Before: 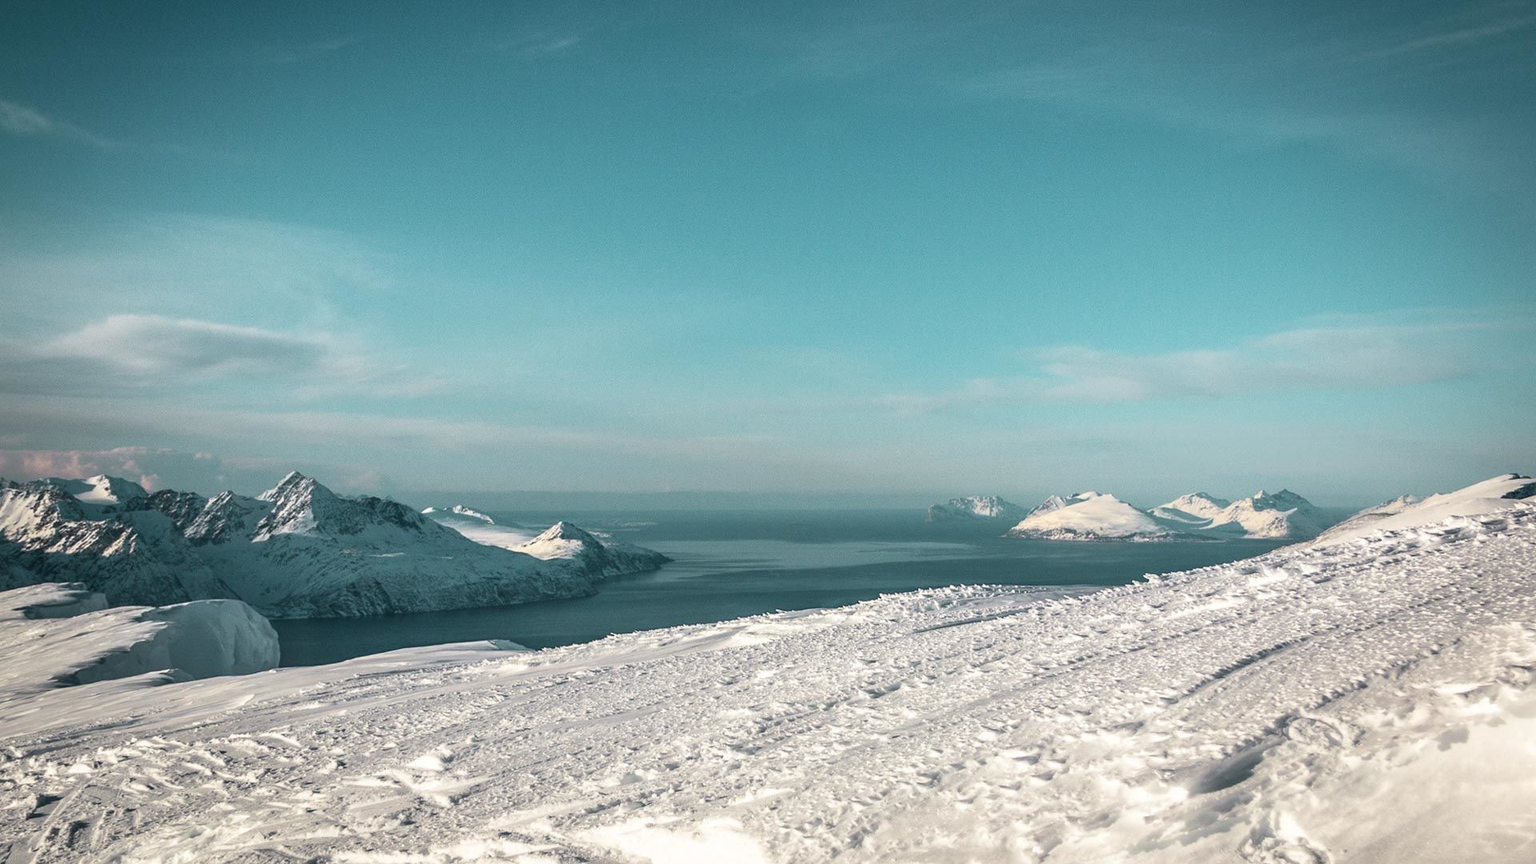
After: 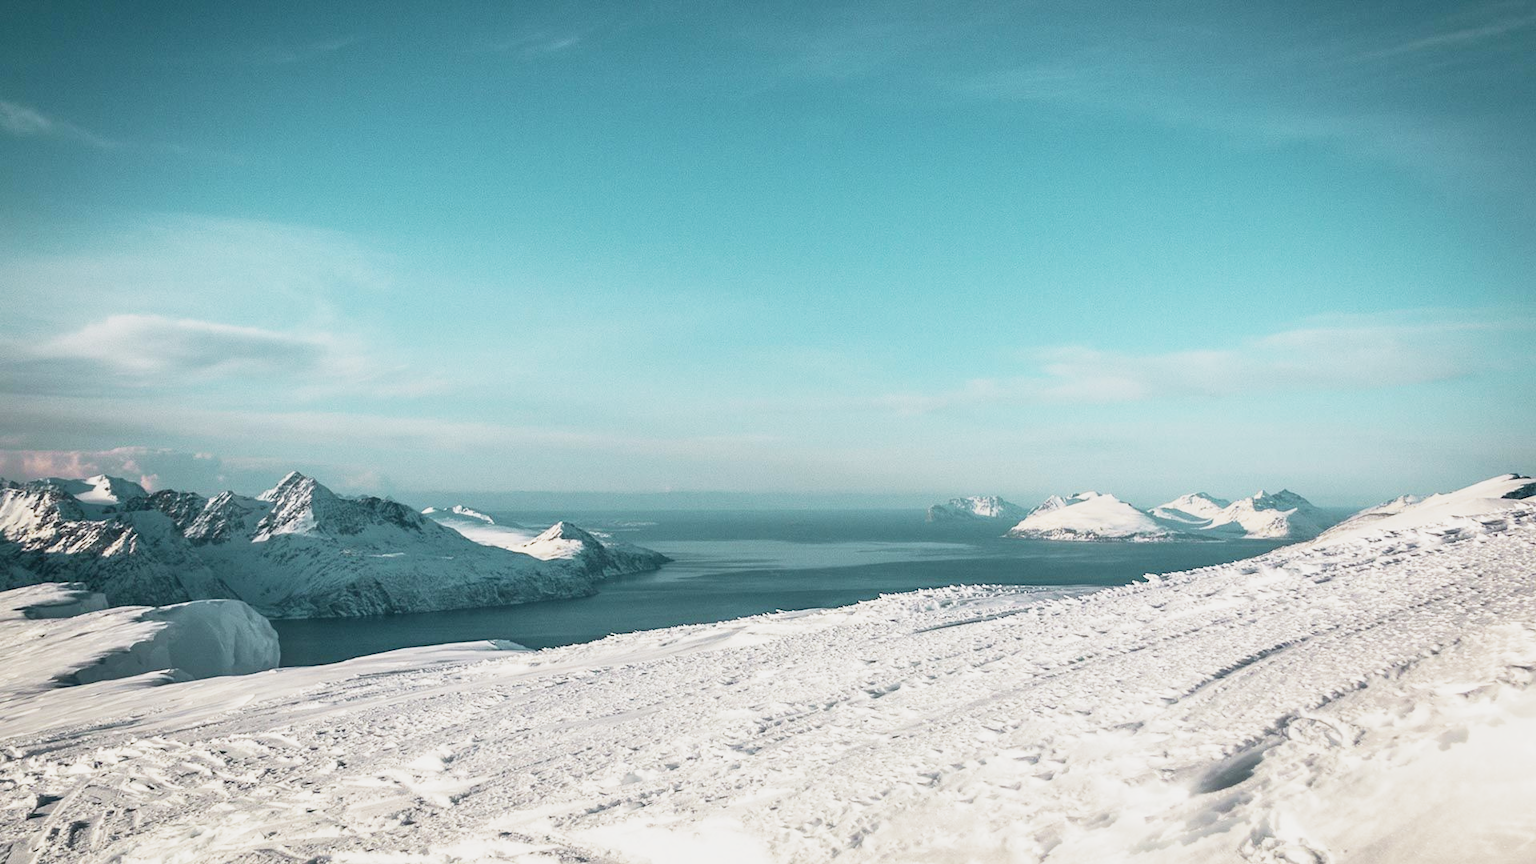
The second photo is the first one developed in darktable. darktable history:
tone equalizer: on, module defaults
base curve: curves: ch0 [(0, 0) (0.088, 0.125) (0.176, 0.251) (0.354, 0.501) (0.613, 0.749) (1, 0.877)], preserve colors none
